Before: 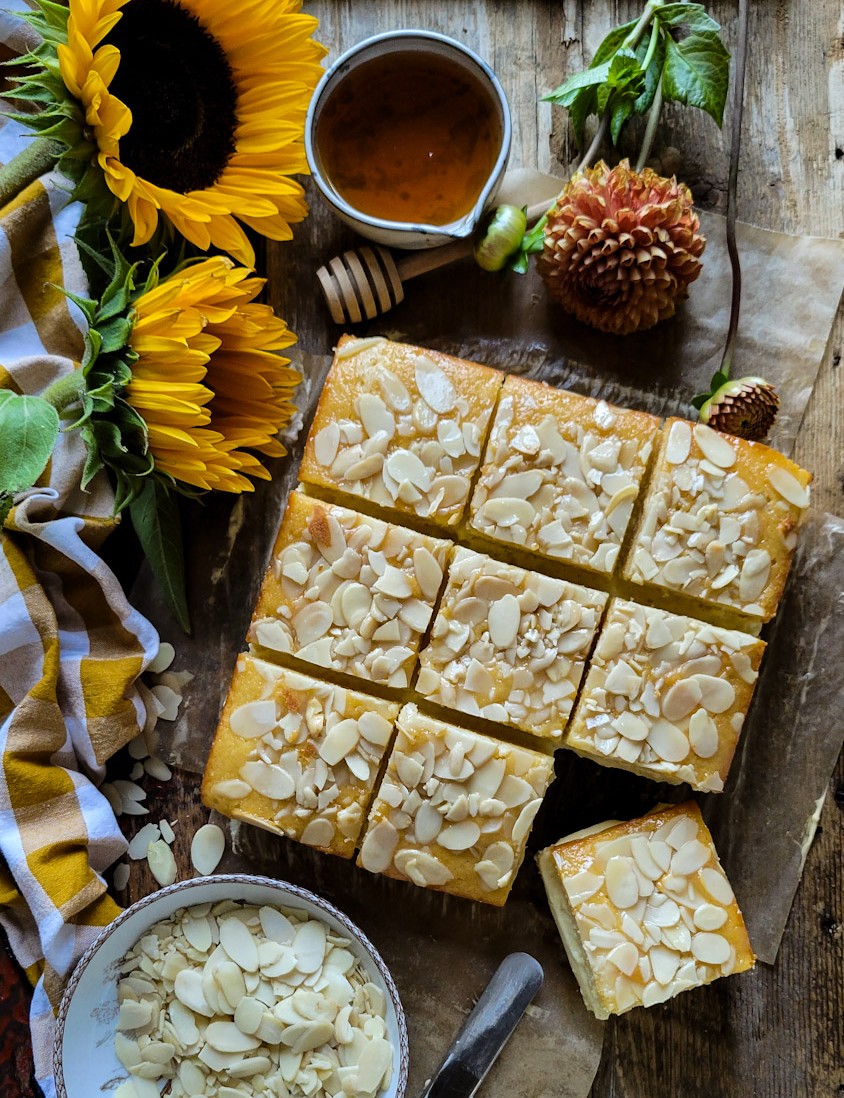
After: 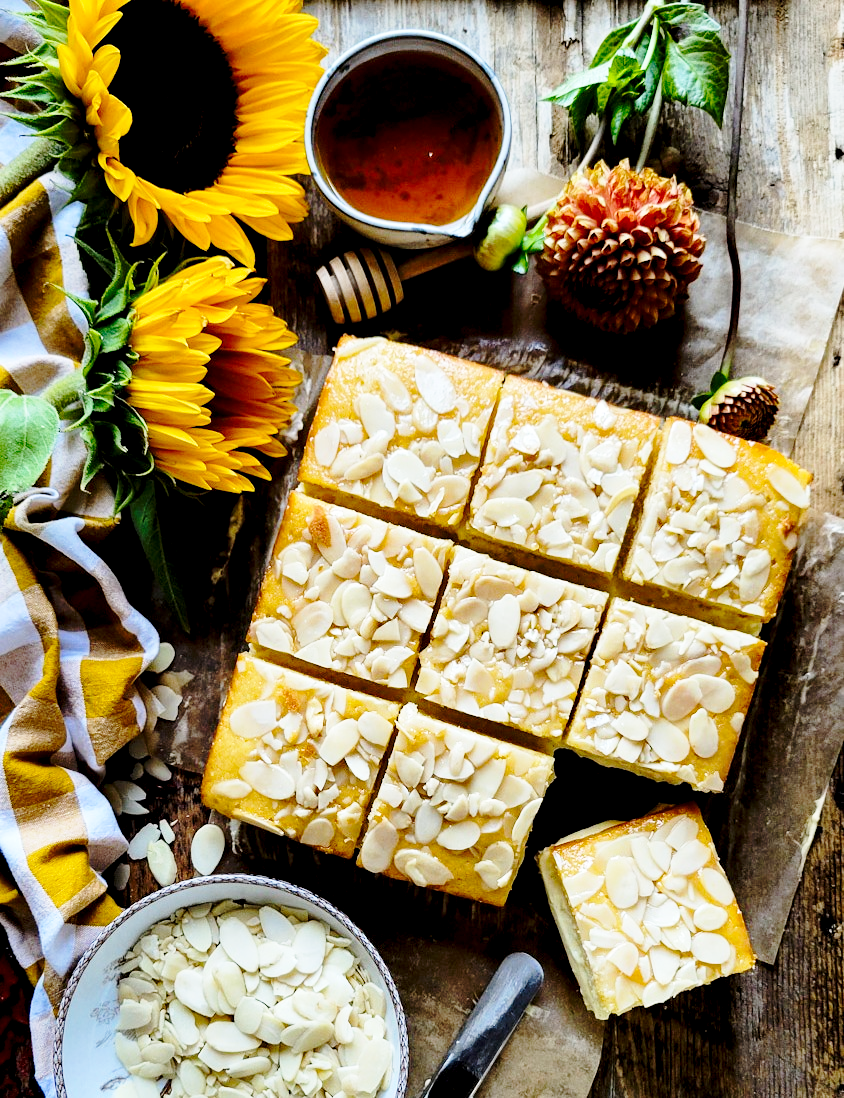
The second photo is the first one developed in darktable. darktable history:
exposure: black level correction 0.009, exposure 0.014 EV, compensate highlight preservation false
base curve: curves: ch0 [(0, 0) (0.032, 0.037) (0.105, 0.228) (0.435, 0.76) (0.856, 0.983) (1, 1)], preserve colors none
